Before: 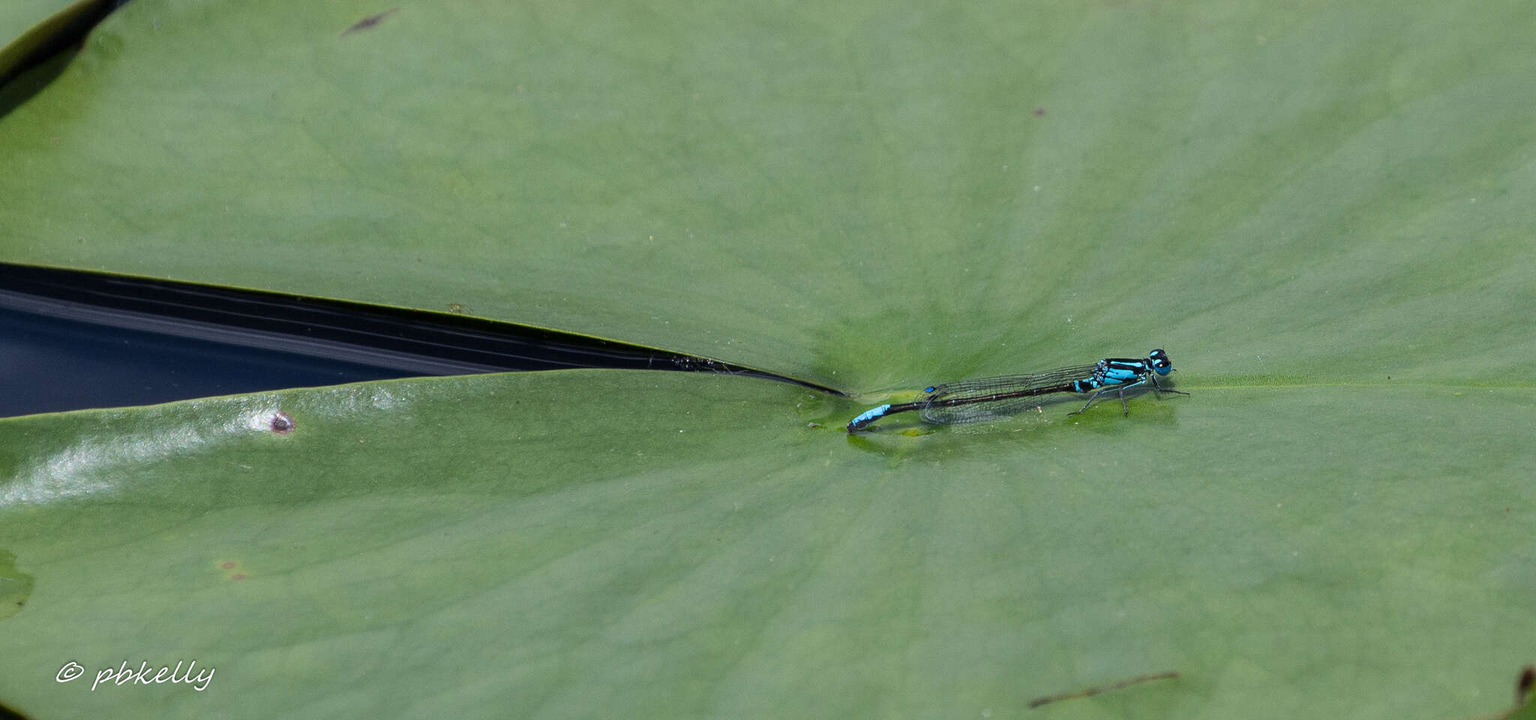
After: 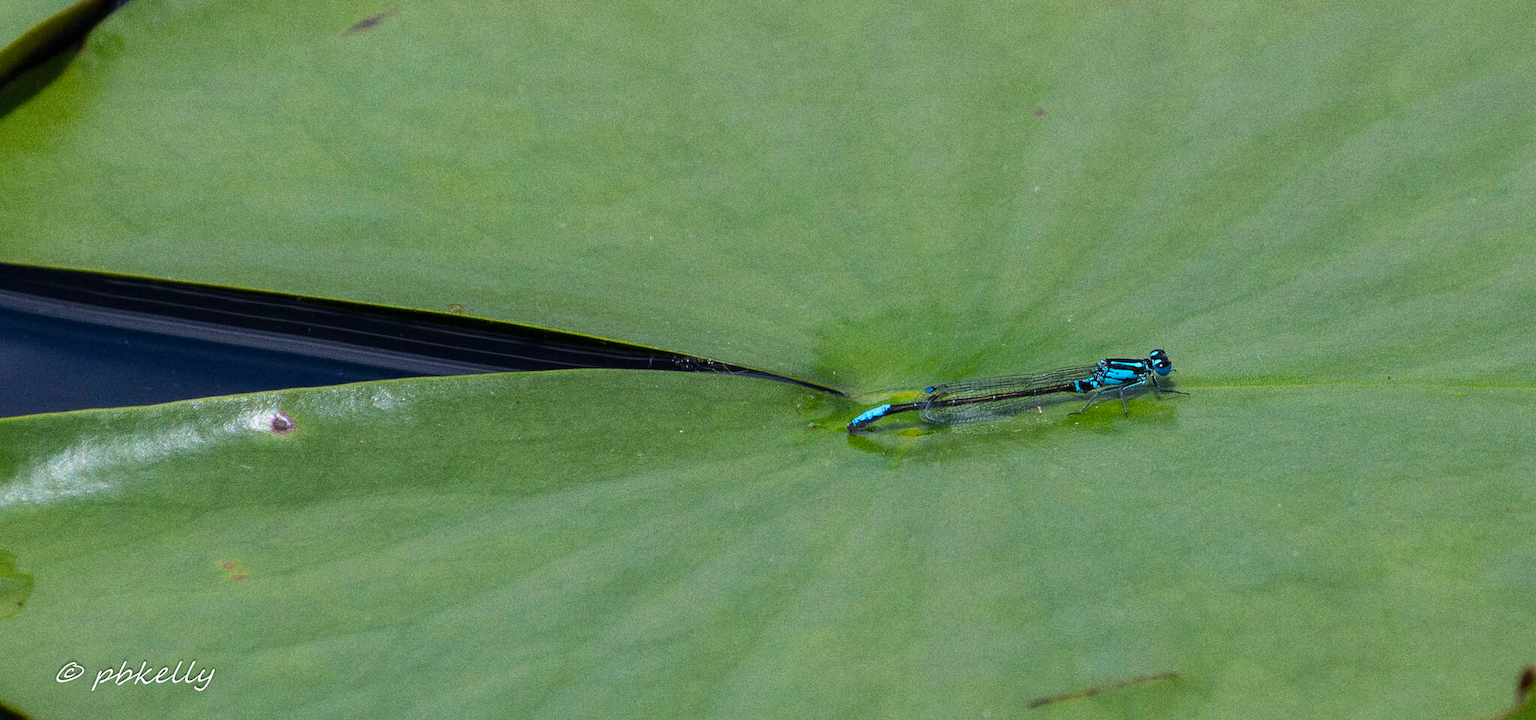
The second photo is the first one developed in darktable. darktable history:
color balance rgb: perceptual saturation grading › global saturation 25%, global vibrance 20%
grain: coarseness 11.82 ISO, strength 36.67%, mid-tones bias 74.17%
